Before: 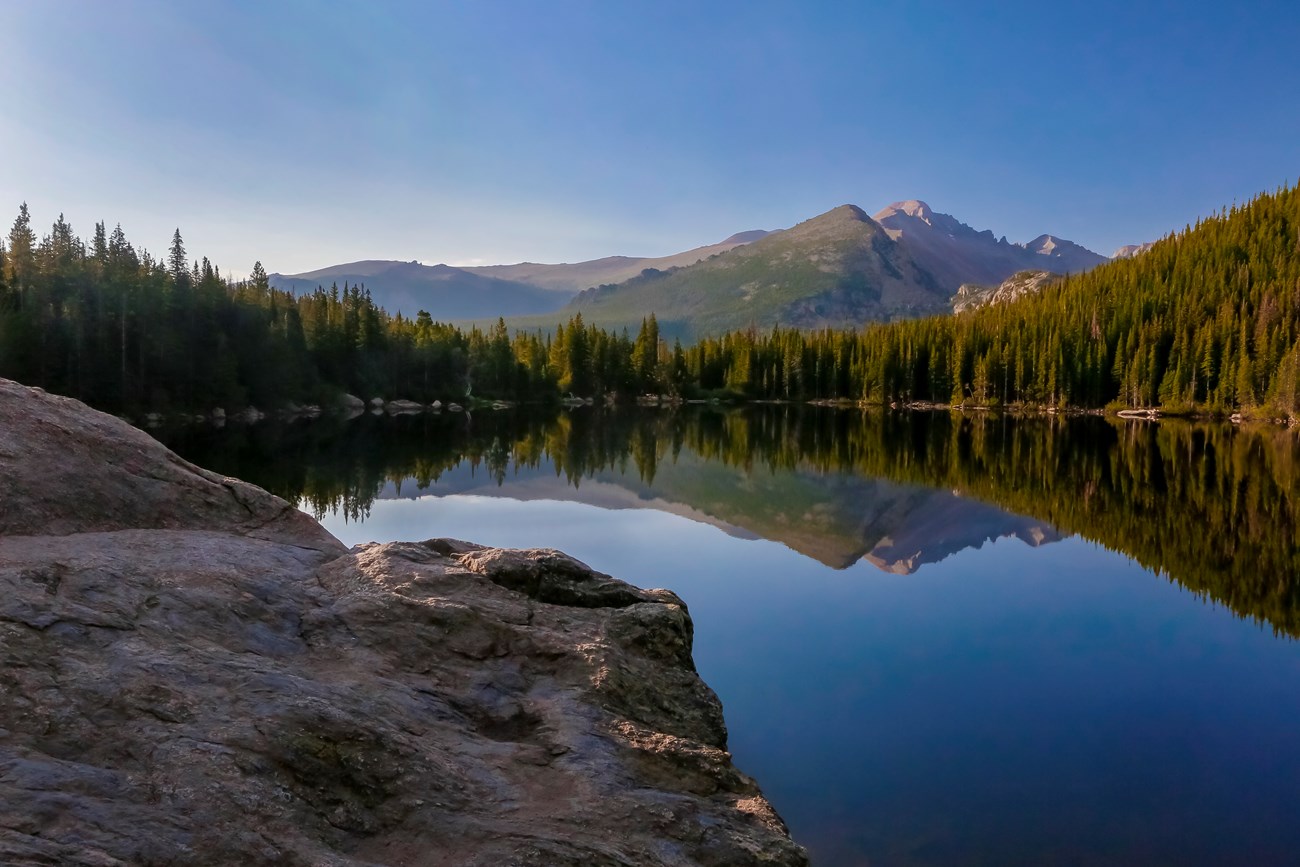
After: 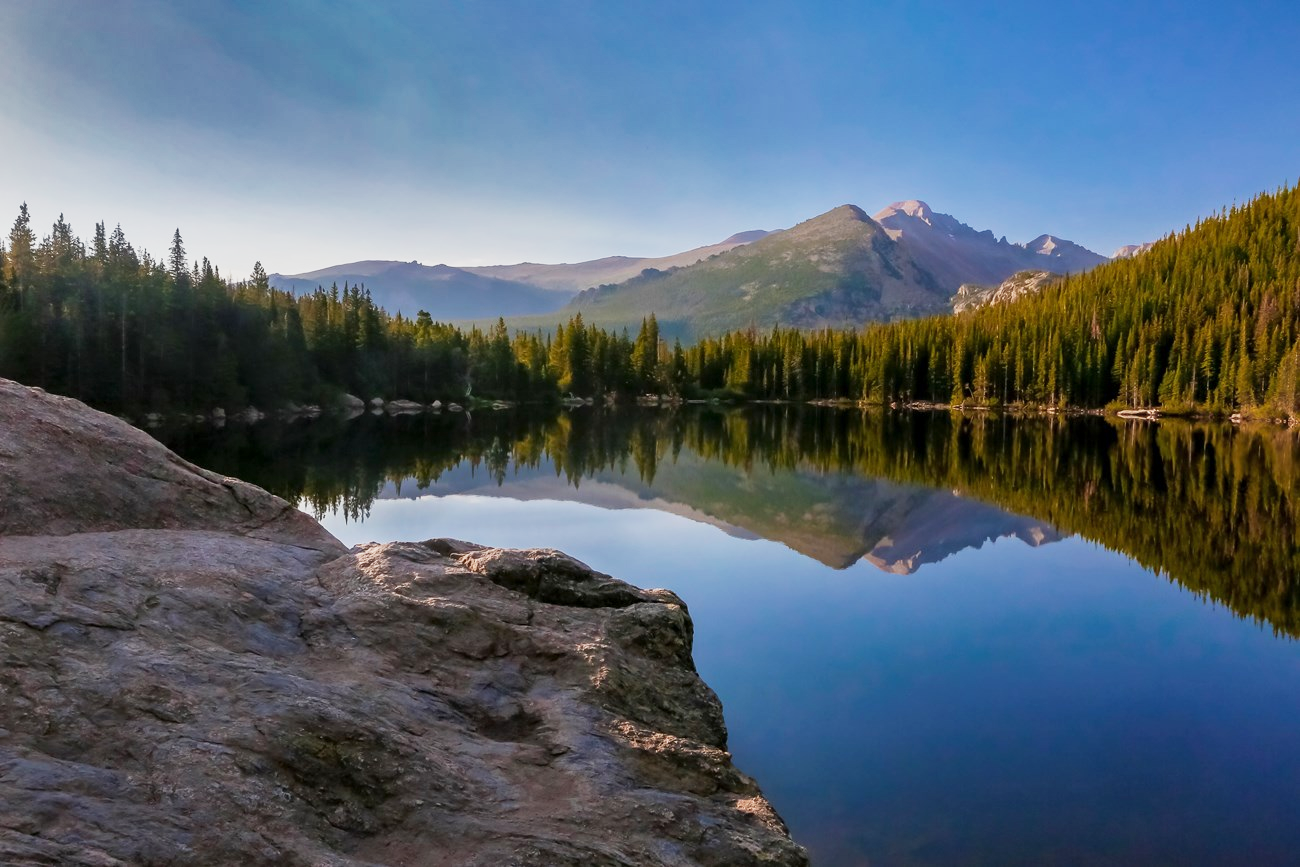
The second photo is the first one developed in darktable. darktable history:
shadows and highlights: shadows 20.75, highlights -80.94, soften with gaussian
base curve: curves: ch0 [(0, 0) (0.088, 0.125) (0.176, 0.251) (0.354, 0.501) (0.613, 0.749) (1, 0.877)], exposure shift 0.01, preserve colors none
